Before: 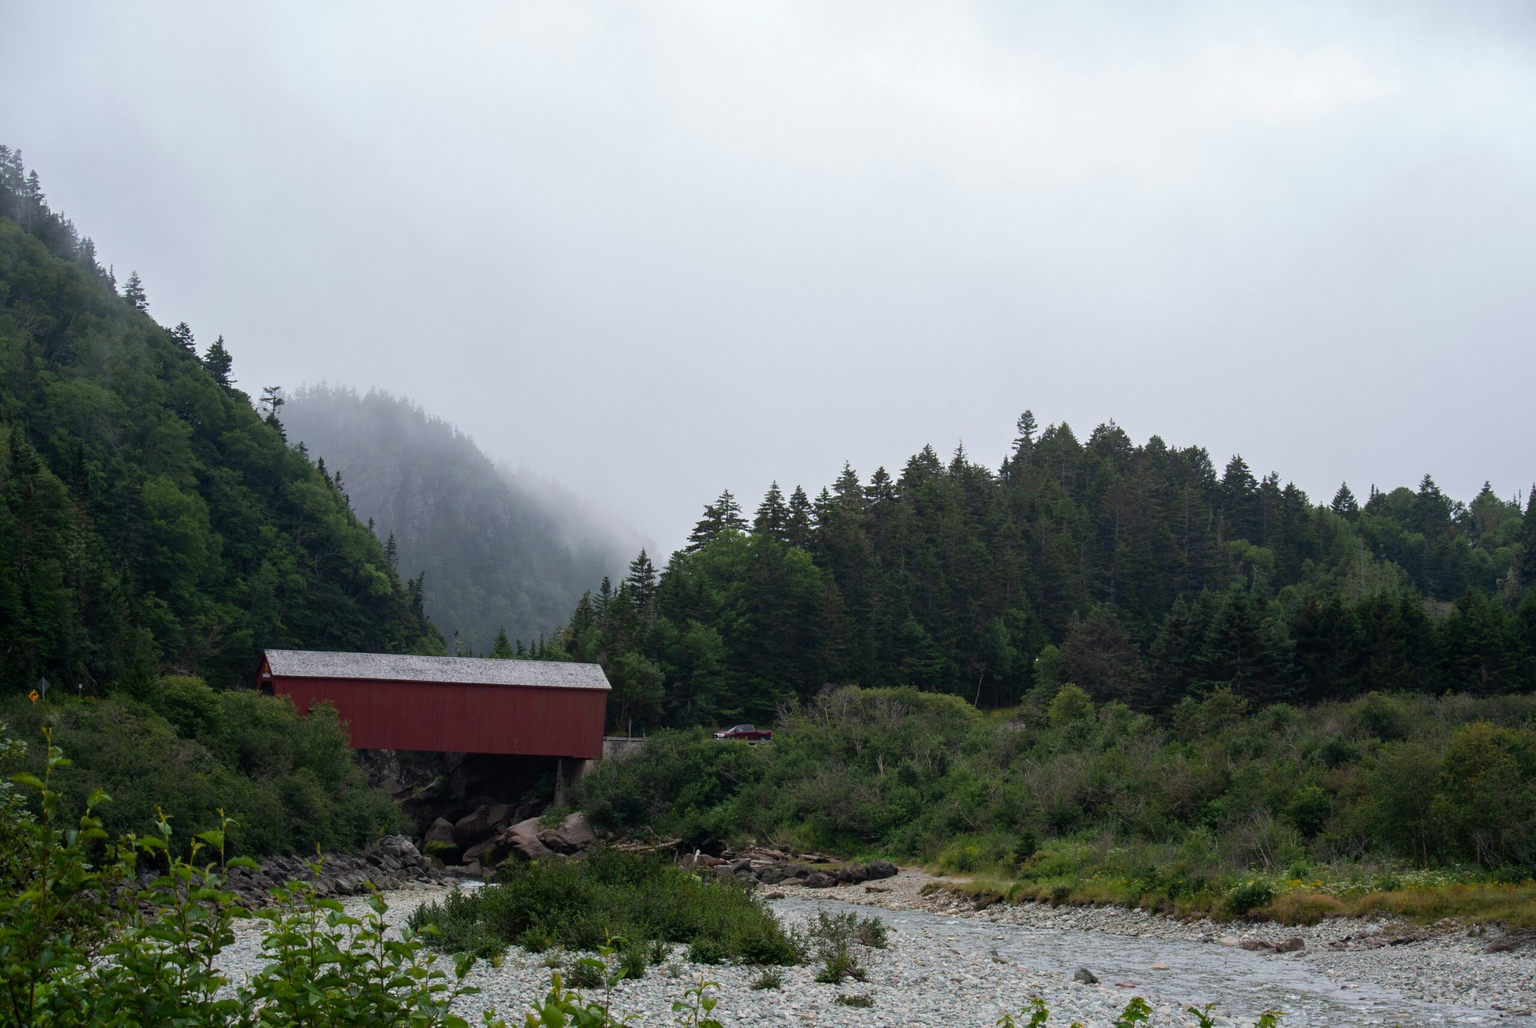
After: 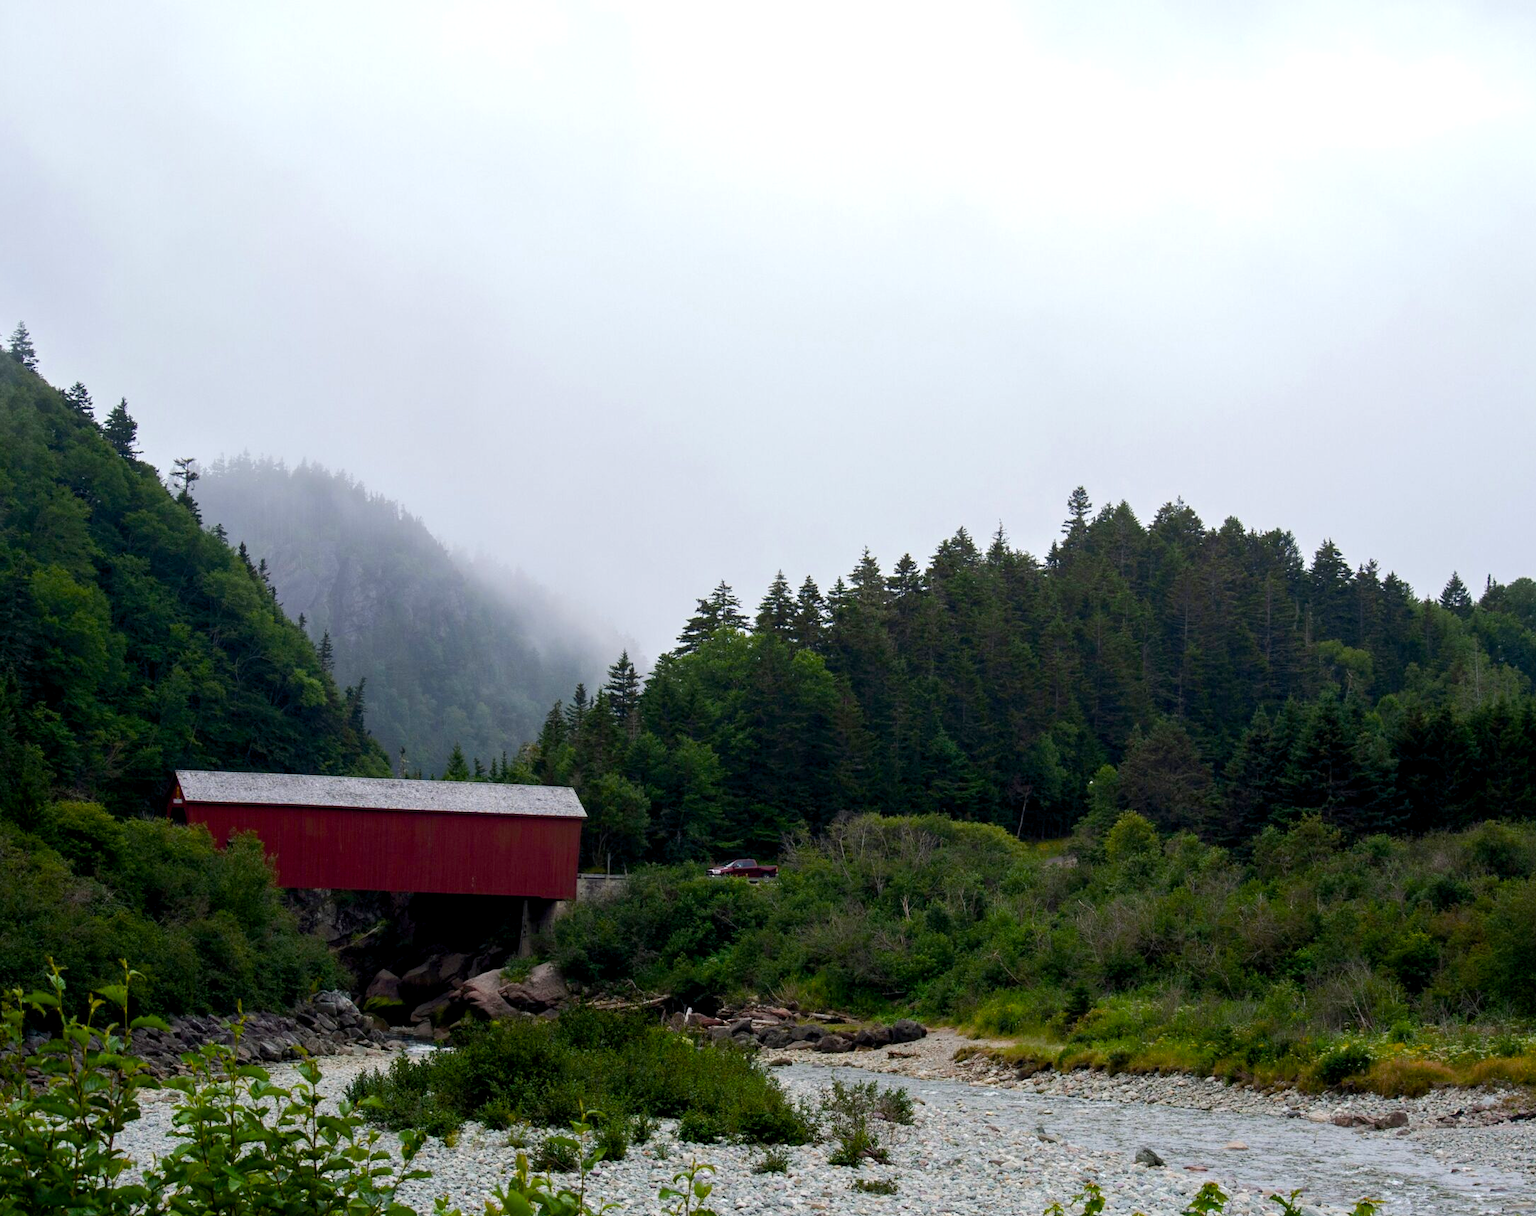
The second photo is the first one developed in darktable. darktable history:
color balance rgb: global offset › luminance -0.51%, perceptual saturation grading › global saturation 27.53%, perceptual saturation grading › highlights -25%, perceptual saturation grading › shadows 25%, perceptual brilliance grading › highlights 6.62%, perceptual brilliance grading › mid-tones 17.07%, perceptual brilliance grading › shadows -5.23%
crop: left 7.598%, right 7.873%
